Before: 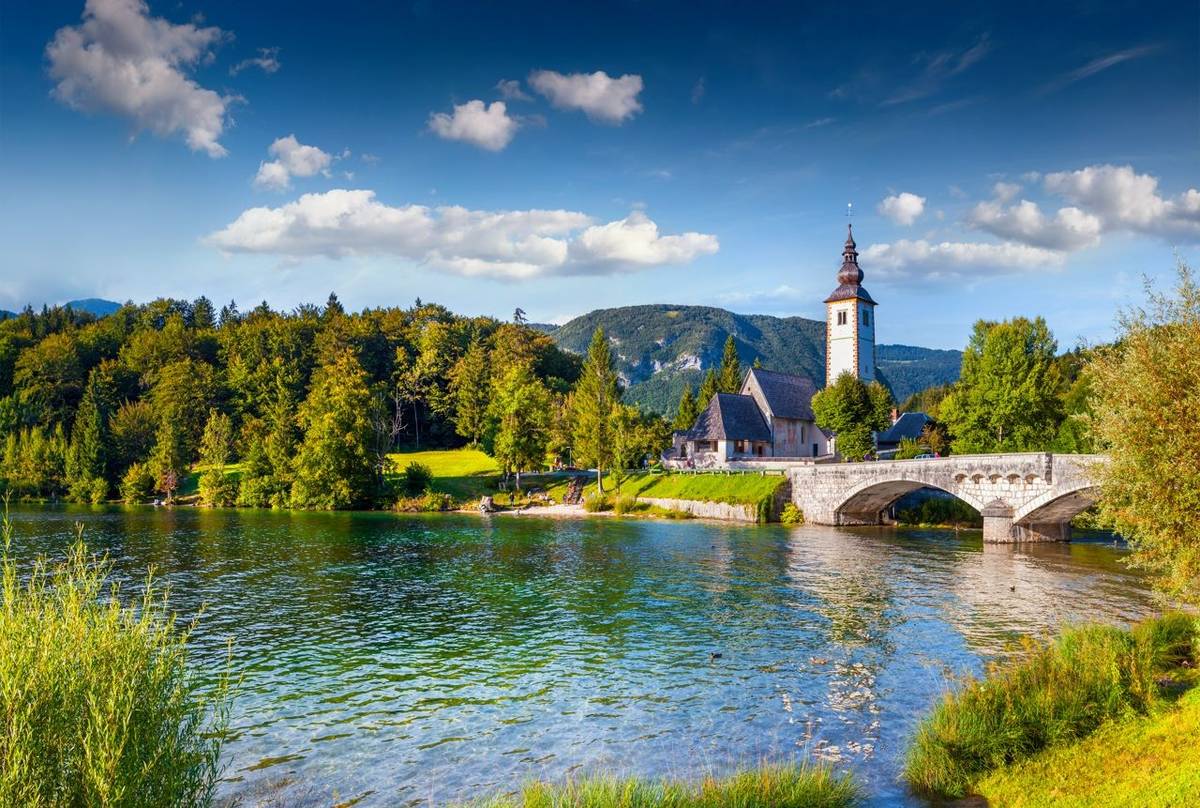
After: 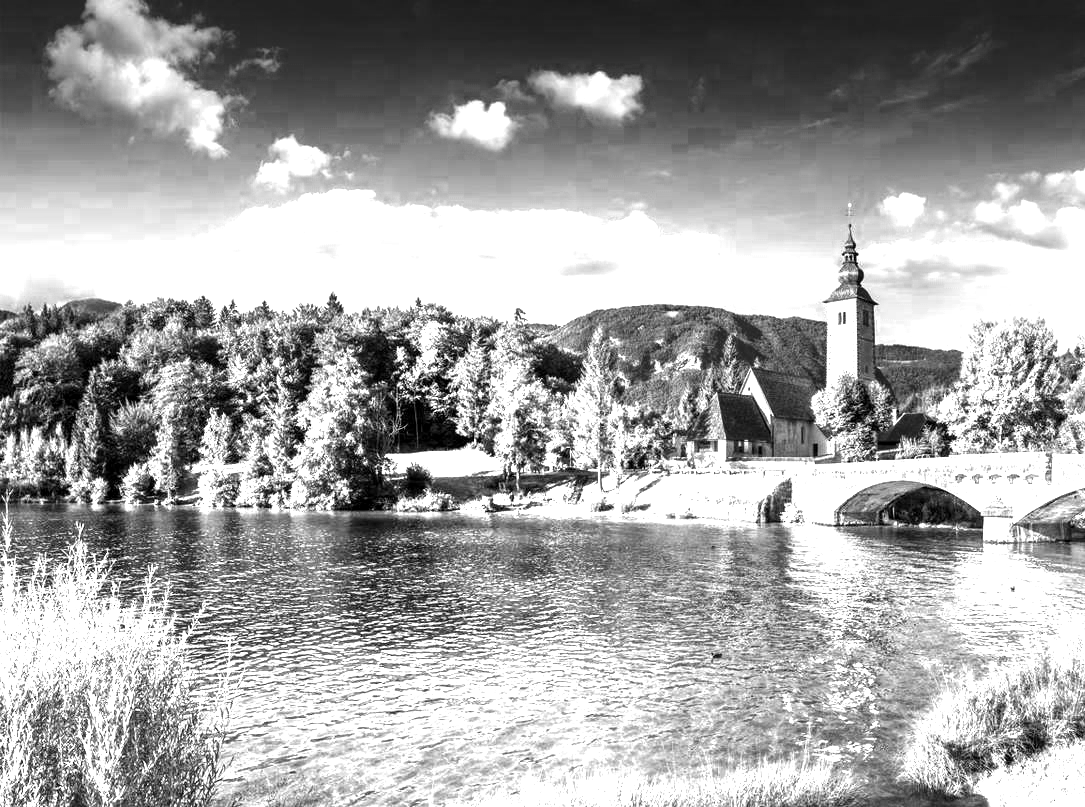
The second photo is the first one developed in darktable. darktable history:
crop: right 9.509%, bottom 0.031%
color zones: curves: ch0 [(0, 0.554) (0.146, 0.662) (0.293, 0.86) (0.503, 0.774) (0.637, 0.106) (0.74, 0.072) (0.866, 0.488) (0.998, 0.569)]; ch1 [(0, 0) (0.143, 0) (0.286, 0) (0.429, 0) (0.571, 0) (0.714, 0) (0.857, 0)]
white balance: red 1.467, blue 0.684
local contrast: highlights 100%, shadows 100%, detail 120%, midtone range 0.2
